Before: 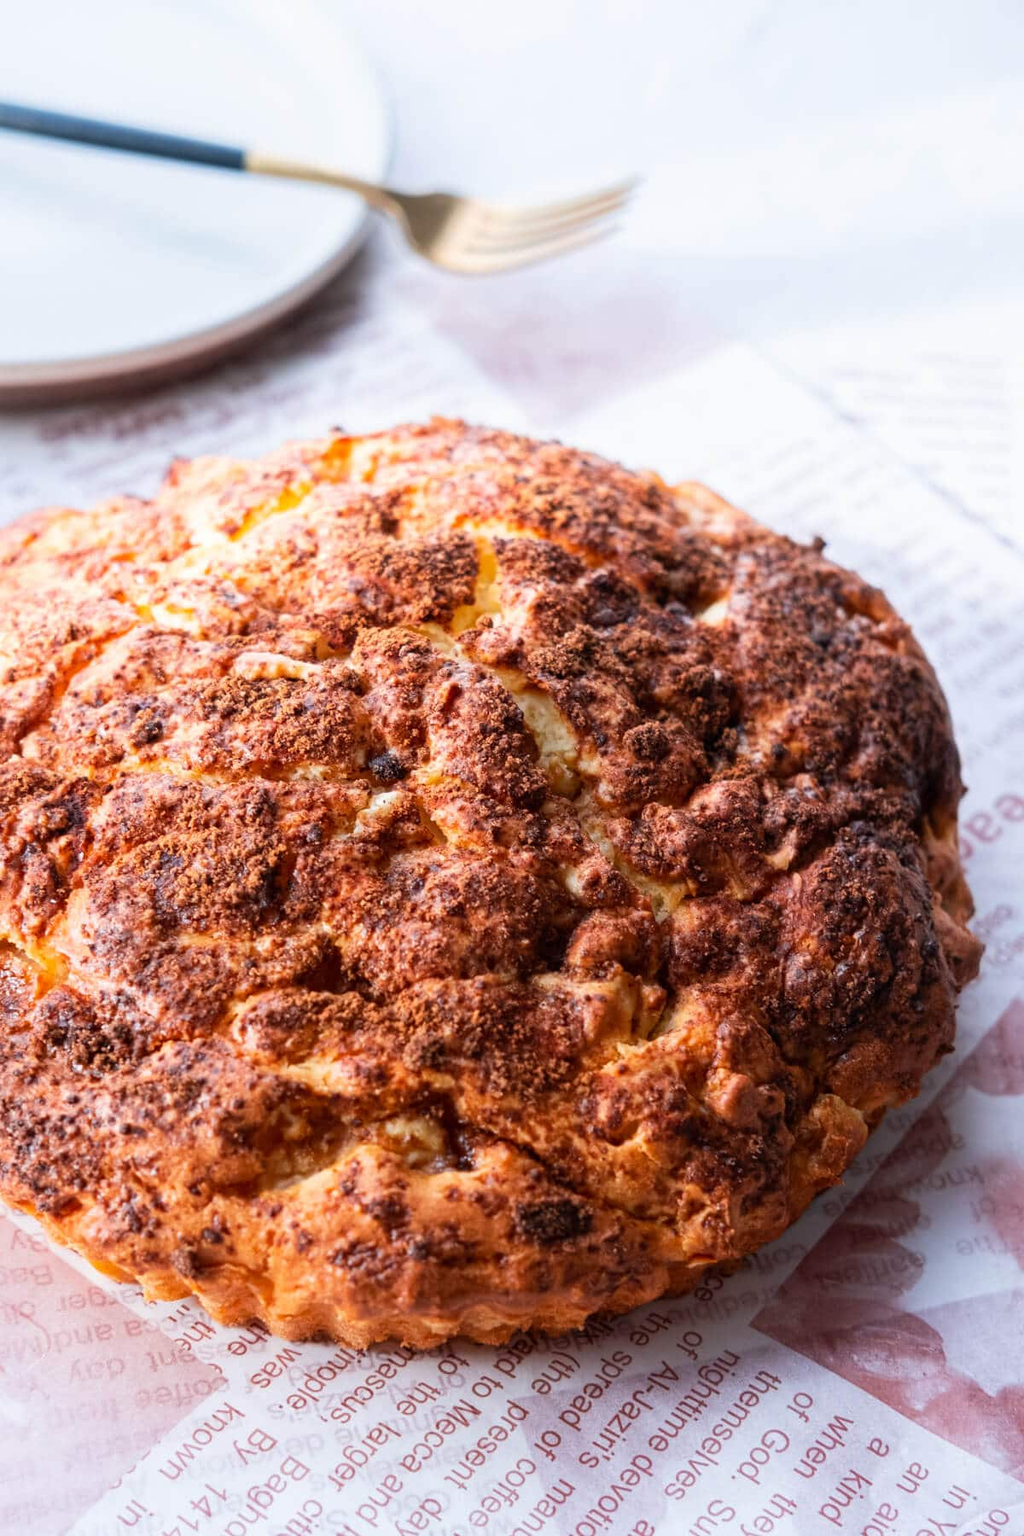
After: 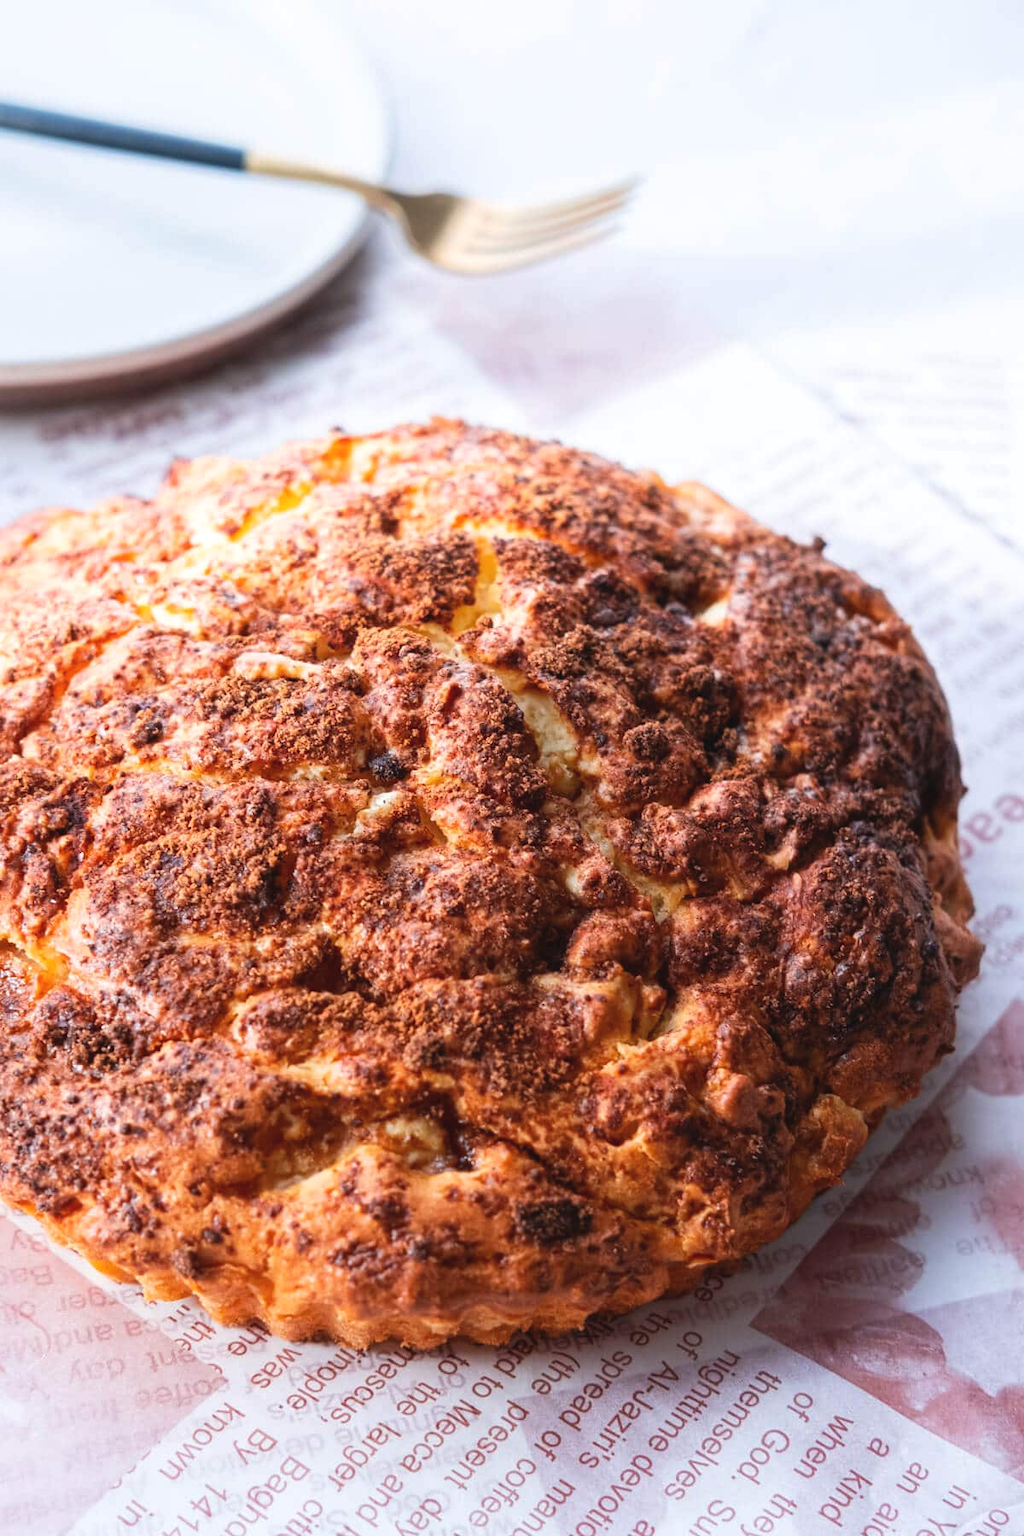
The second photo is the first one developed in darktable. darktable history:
exposure: black level correction -0.004, exposure 0.05 EV, compensate highlight preservation false
